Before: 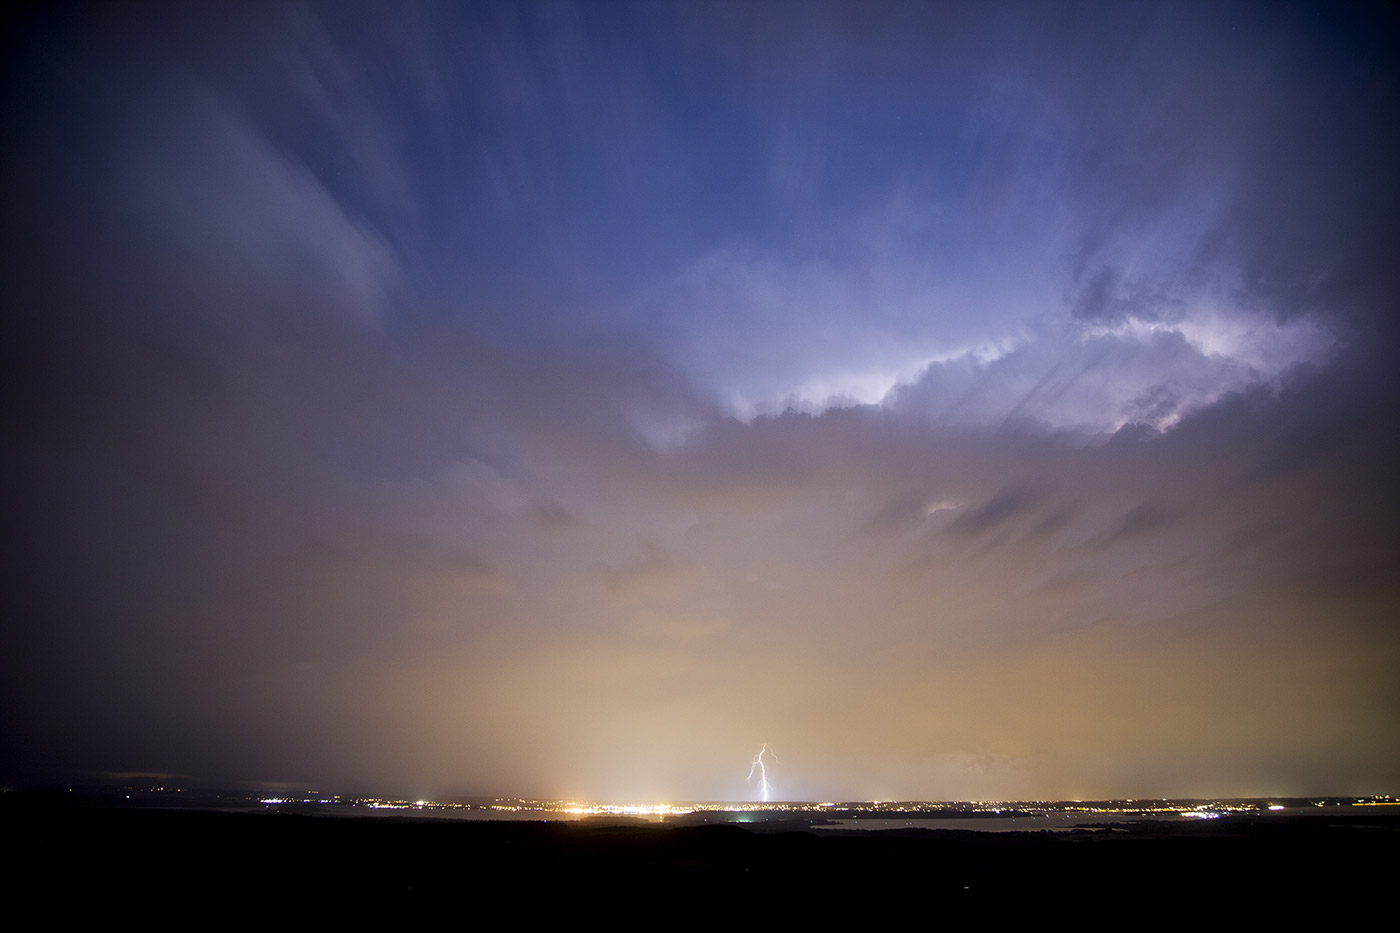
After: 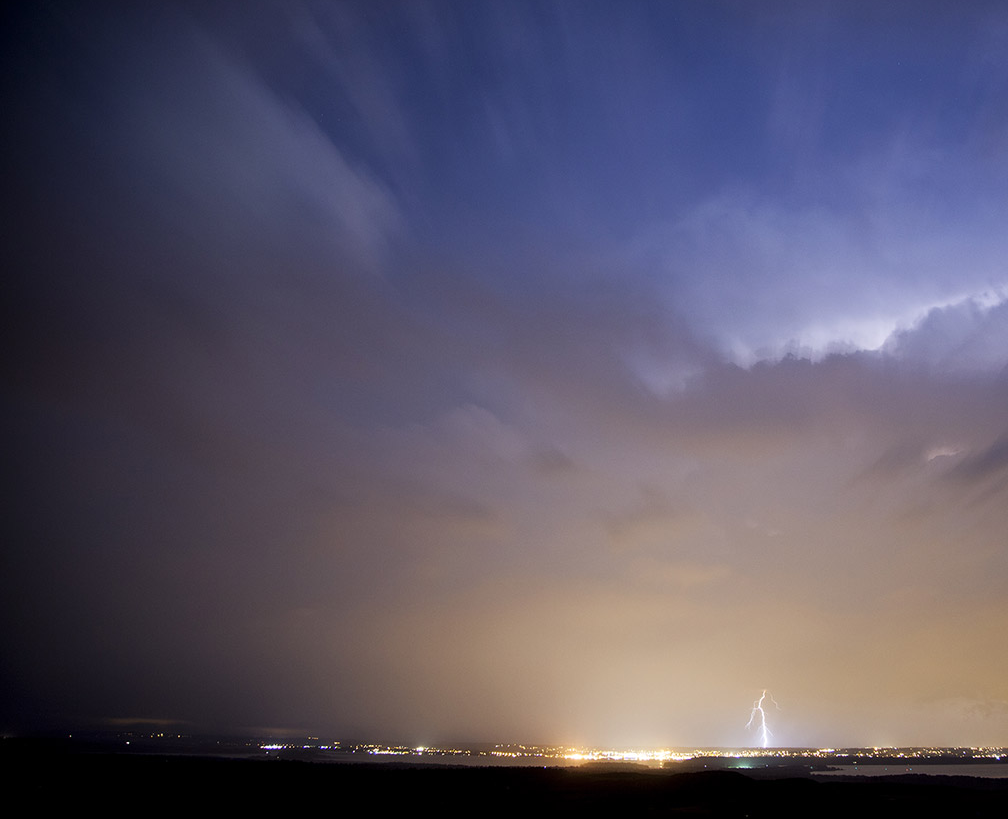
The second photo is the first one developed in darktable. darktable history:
tone equalizer: on, module defaults
crop: top 5.803%, right 27.864%, bottom 5.804%
